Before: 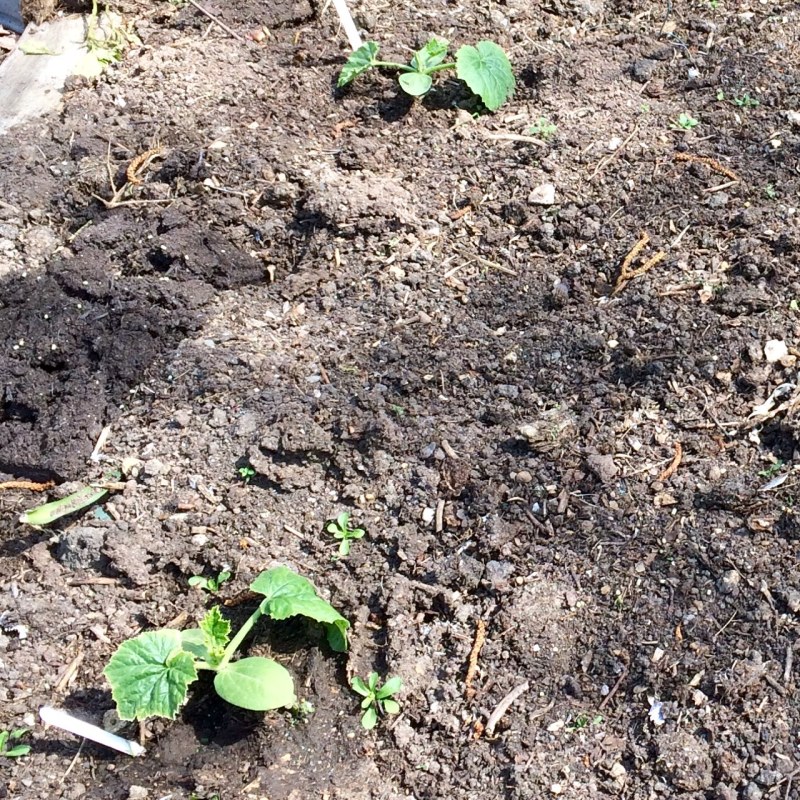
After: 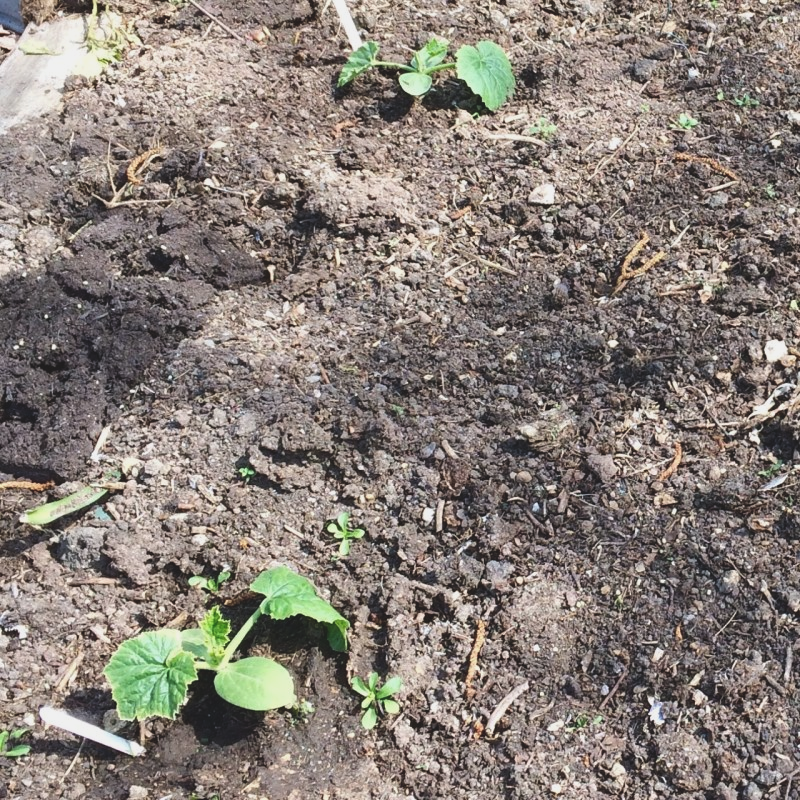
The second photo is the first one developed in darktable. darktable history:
contrast equalizer: octaves 7, y [[0.5 ×6], [0.5 ×6], [0.5, 0.5, 0.501, 0.545, 0.707, 0.863], [0 ×6], [0 ×6]]
exposure: black level correction -0.015, exposure -0.194 EV, compensate highlight preservation false
